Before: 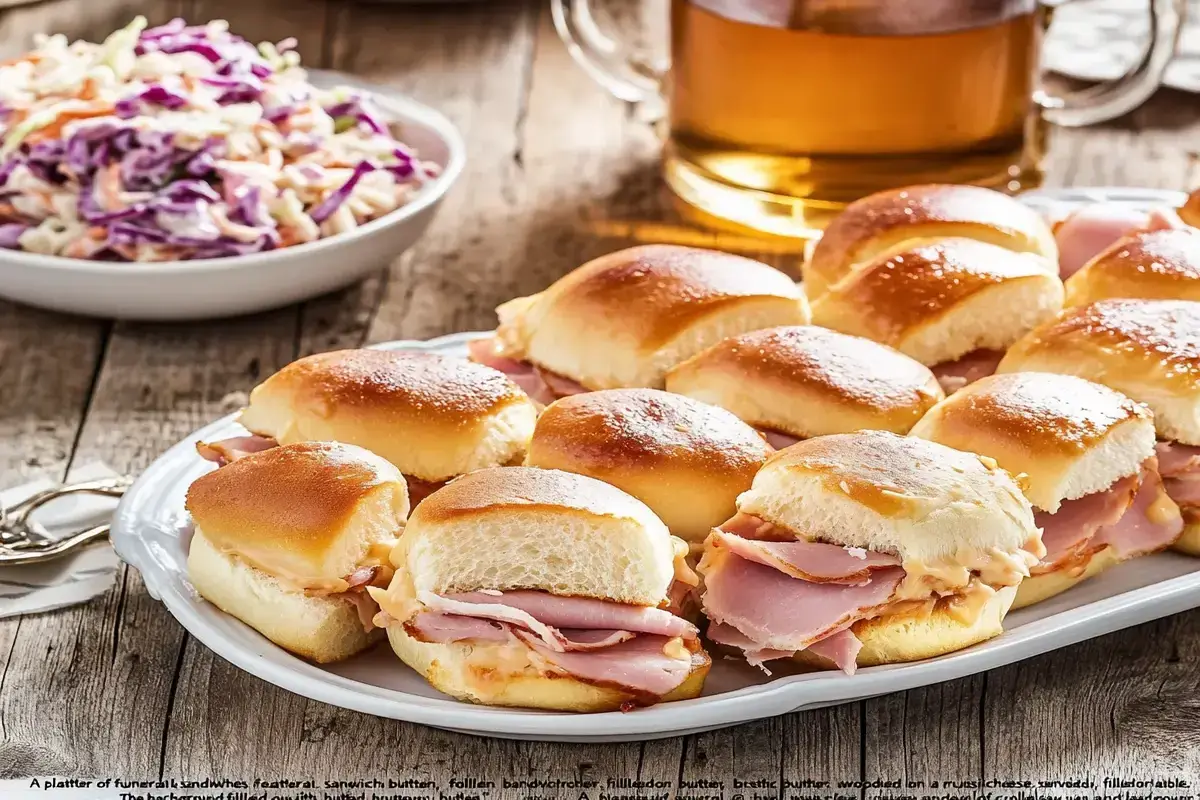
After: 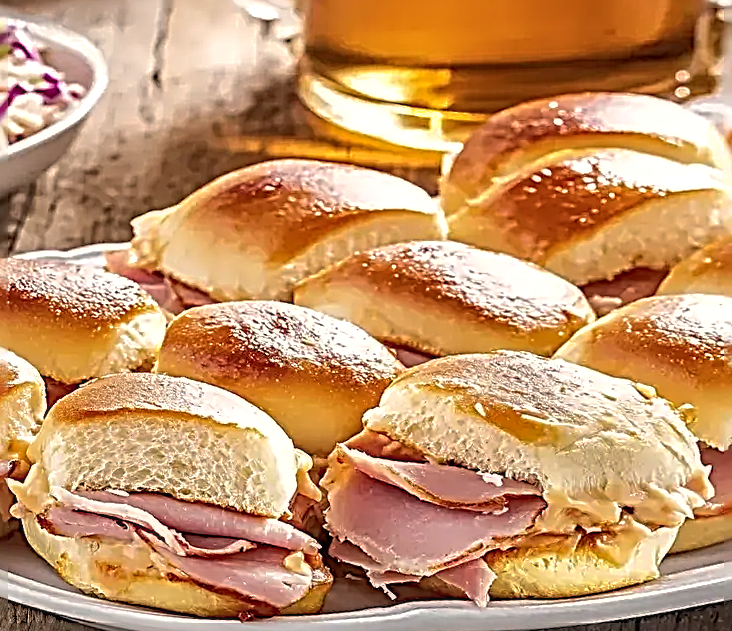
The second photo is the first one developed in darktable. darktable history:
color correction: highlights a* 3.84, highlights b* 5.07
exposure: black level correction -0.001, exposure 0.08 EV, compensate highlight preservation false
local contrast: on, module defaults
shadows and highlights: on, module defaults
sharpen: radius 3.158, amount 1.731
color balance rgb: linear chroma grading › shadows -3%, linear chroma grading › highlights -4%
rotate and perspective: rotation 1.69°, lens shift (vertical) -0.023, lens shift (horizontal) -0.291, crop left 0.025, crop right 0.988, crop top 0.092, crop bottom 0.842
crop and rotate: left 22.918%, top 5.629%, right 14.711%, bottom 2.247%
